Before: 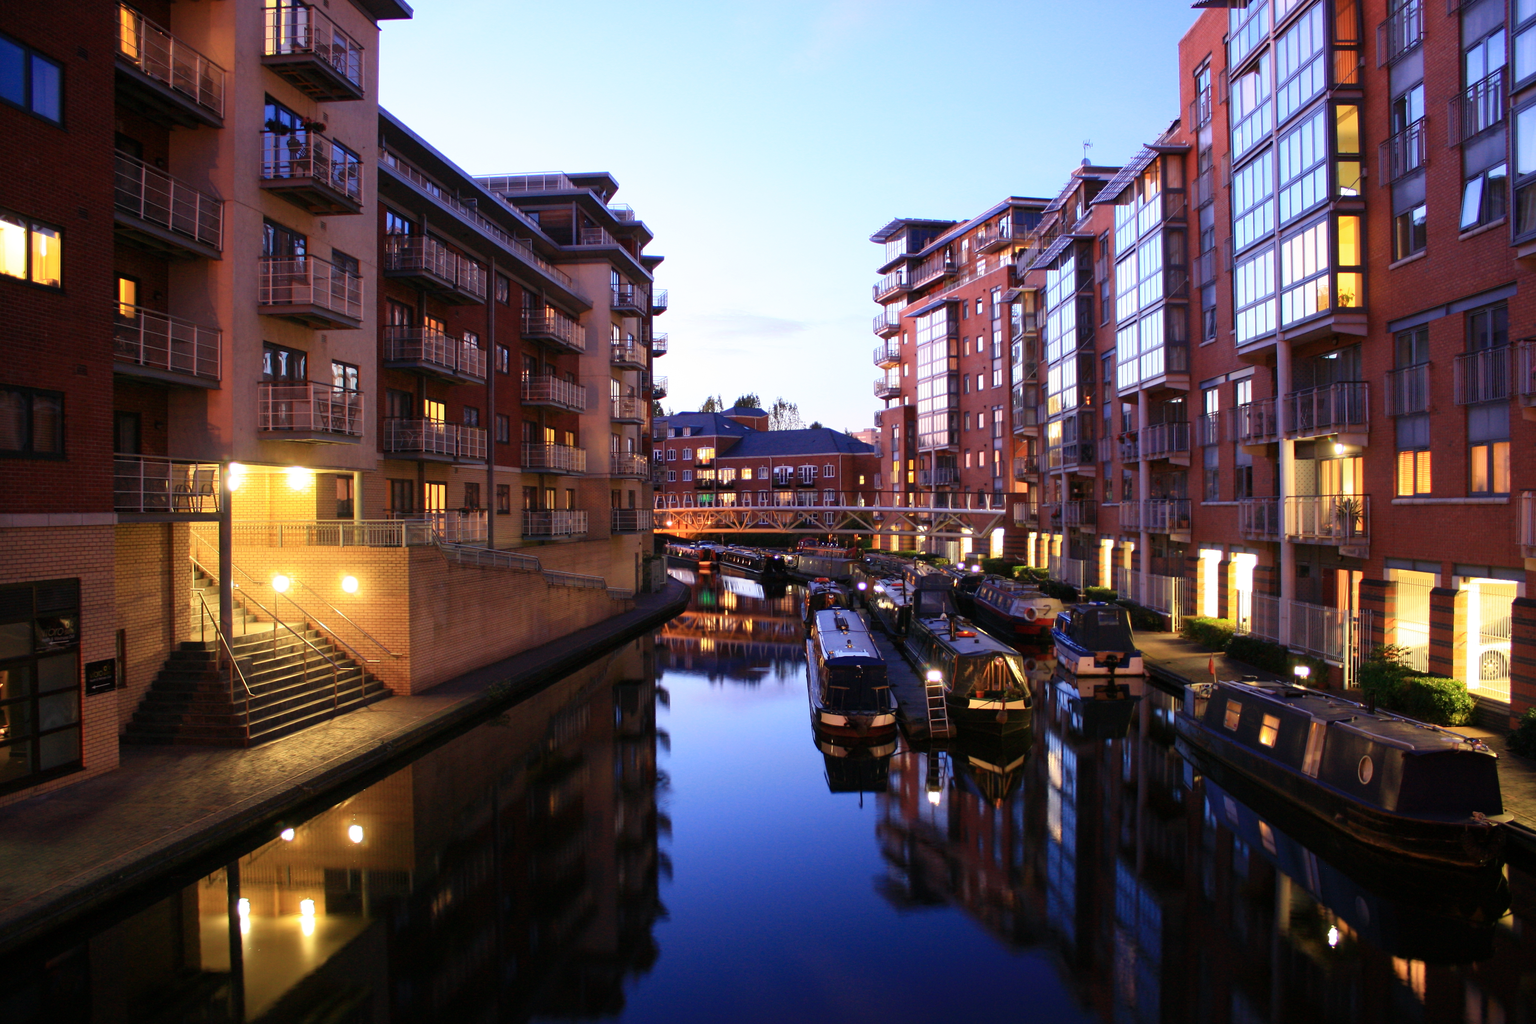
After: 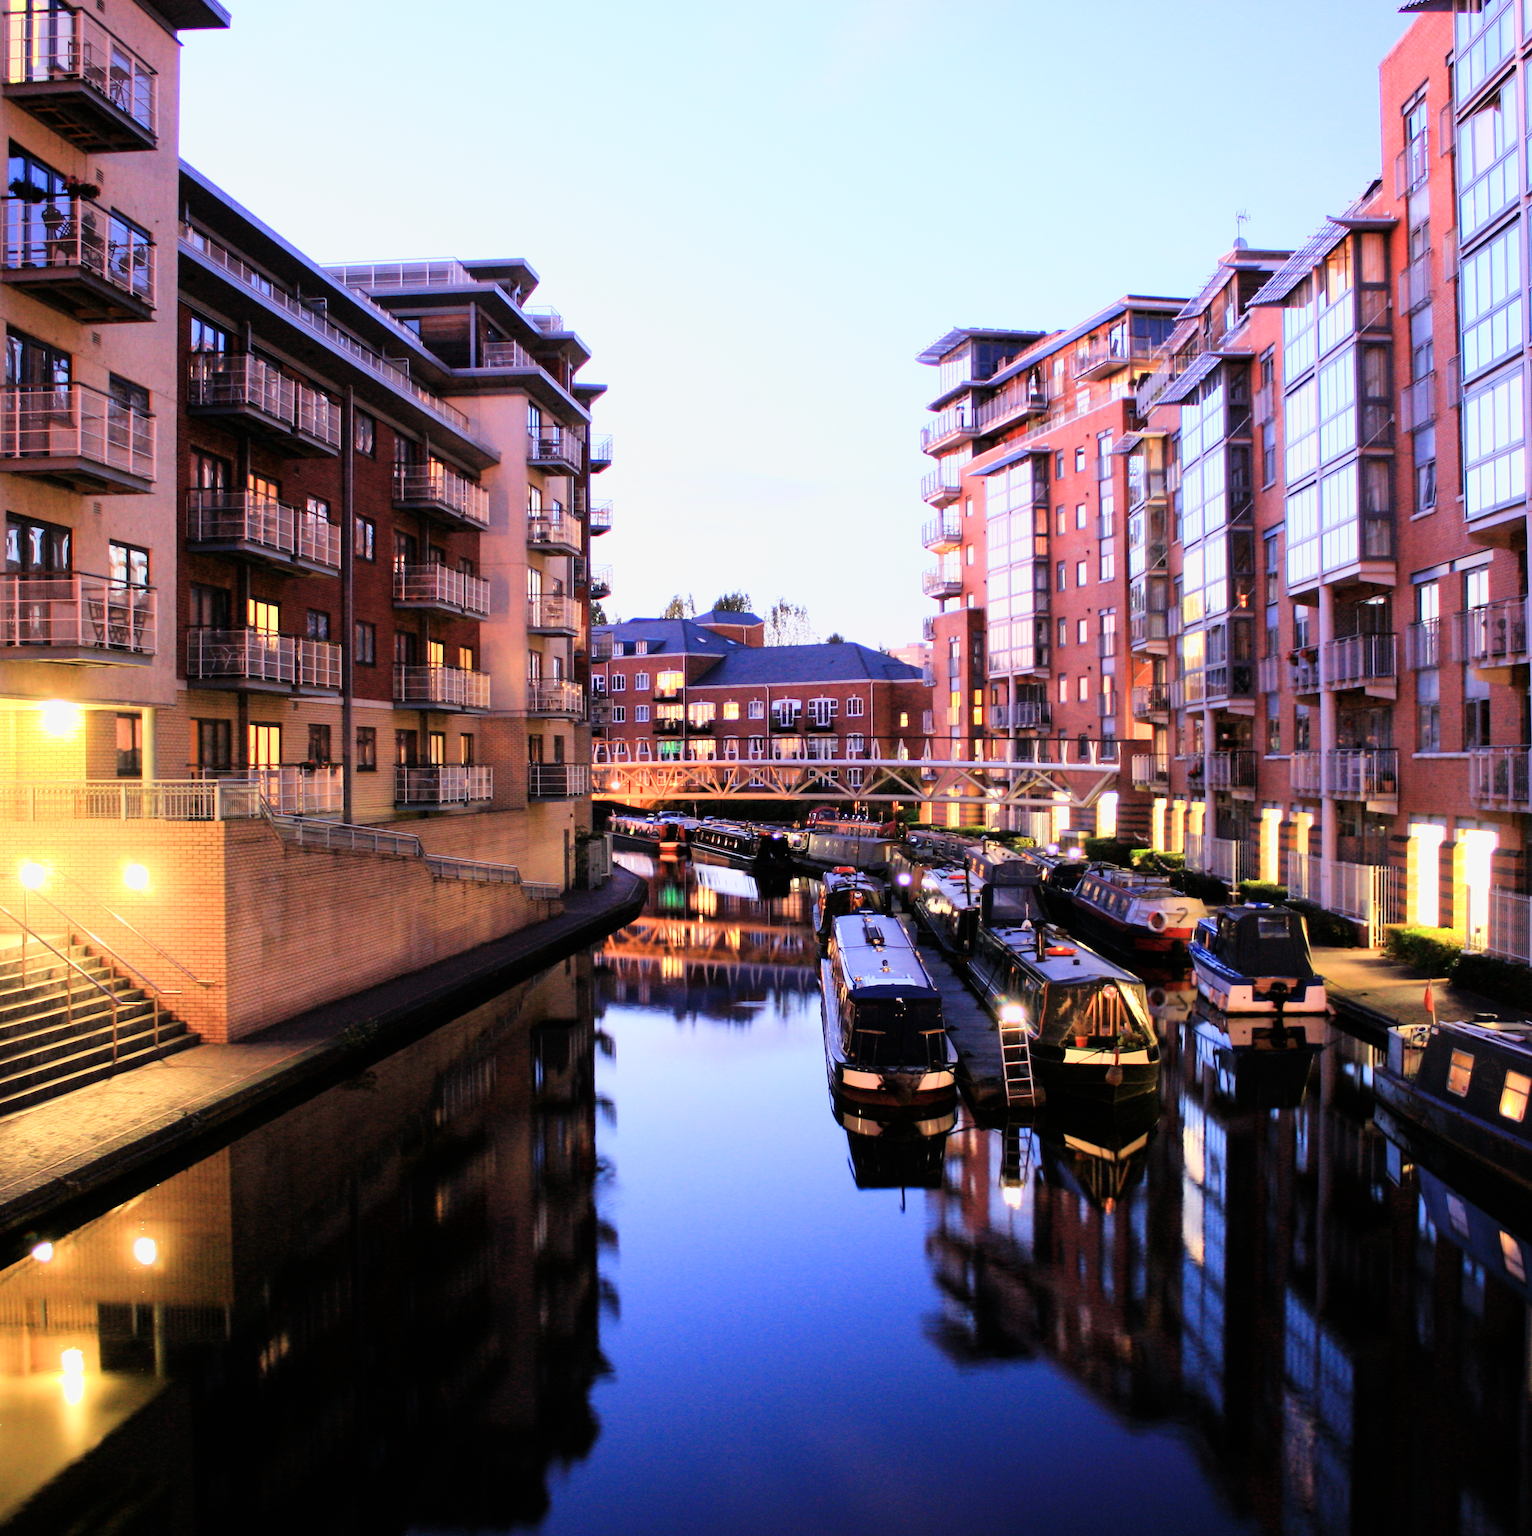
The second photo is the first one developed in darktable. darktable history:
tone curve: curves: ch0 [(0, 0) (0.55, 0.716) (0.841, 0.969)]
filmic rgb: black relative exposure -7.32 EV, white relative exposure 5.09 EV, hardness 3.2
exposure: black level correction 0, exposure 0.5 EV, compensate exposure bias true, compensate highlight preservation false
crop: left 16.899%, right 16.556%
